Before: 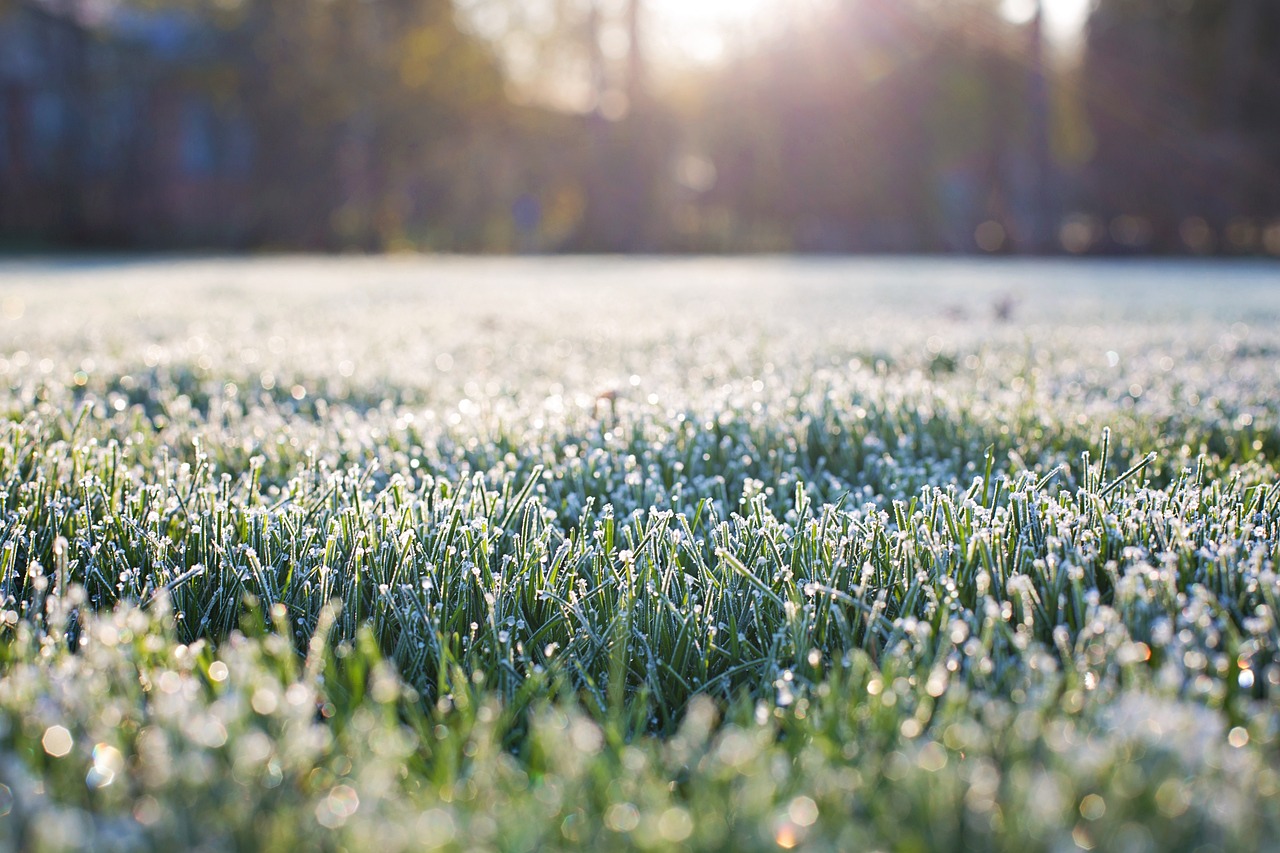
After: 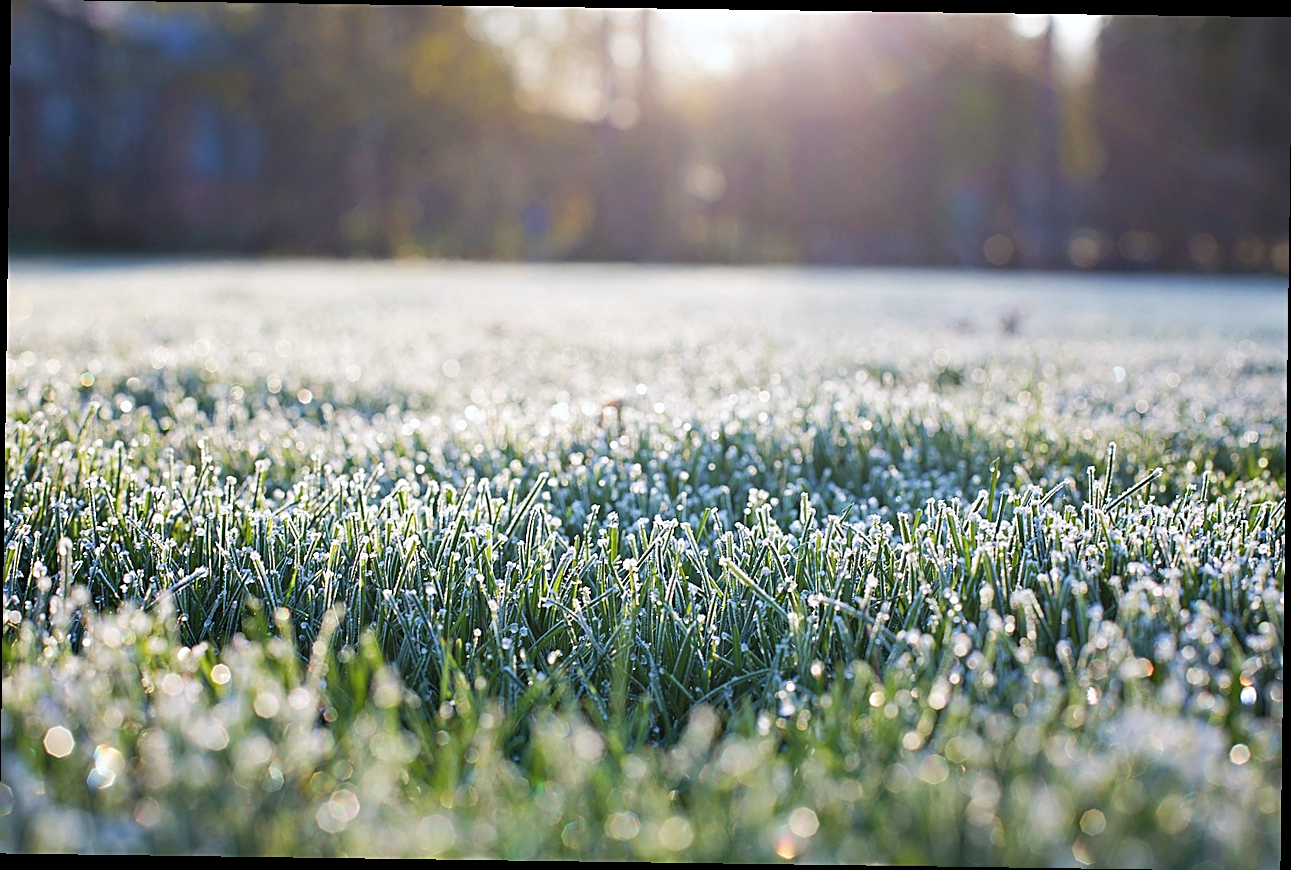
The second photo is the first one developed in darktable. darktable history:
sharpen: on, module defaults
white balance: red 0.982, blue 1.018
rotate and perspective: rotation 0.8°, automatic cropping off
